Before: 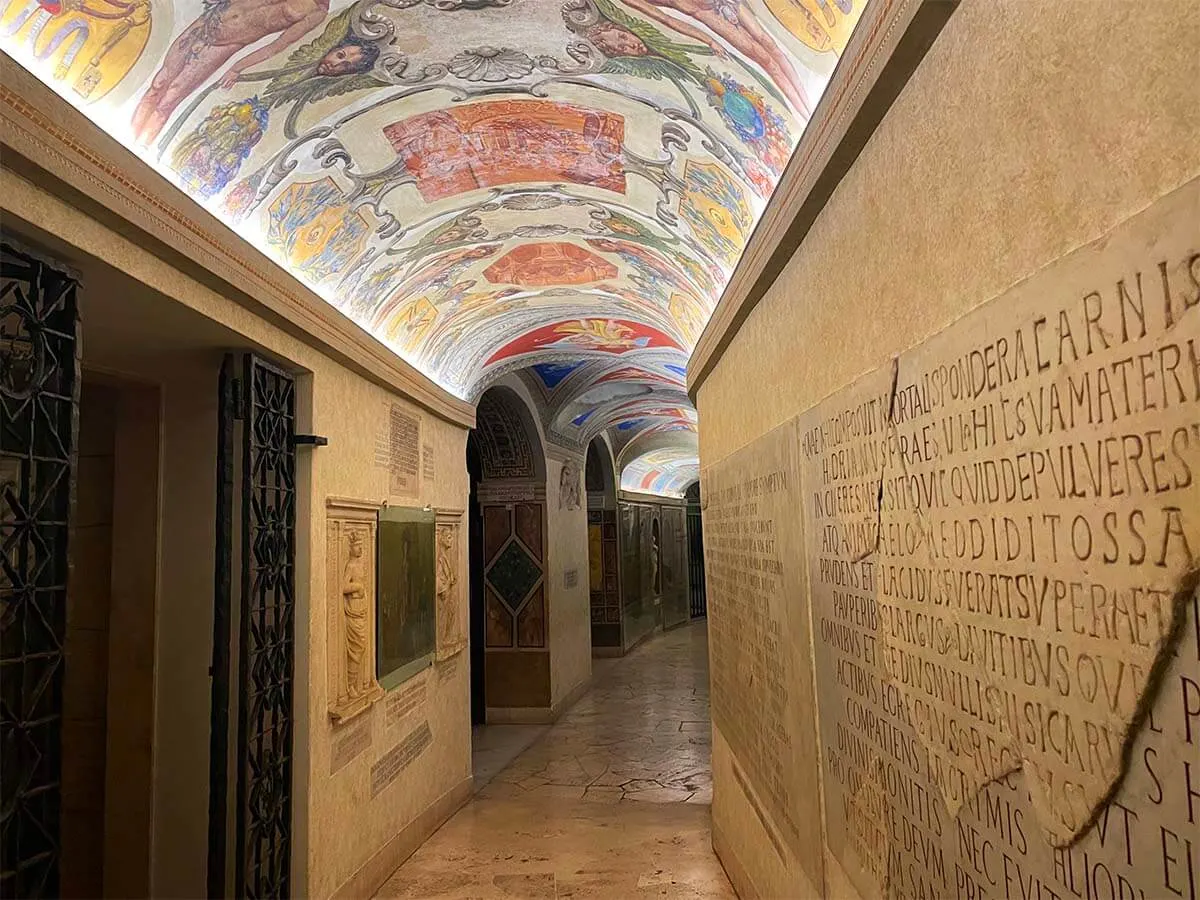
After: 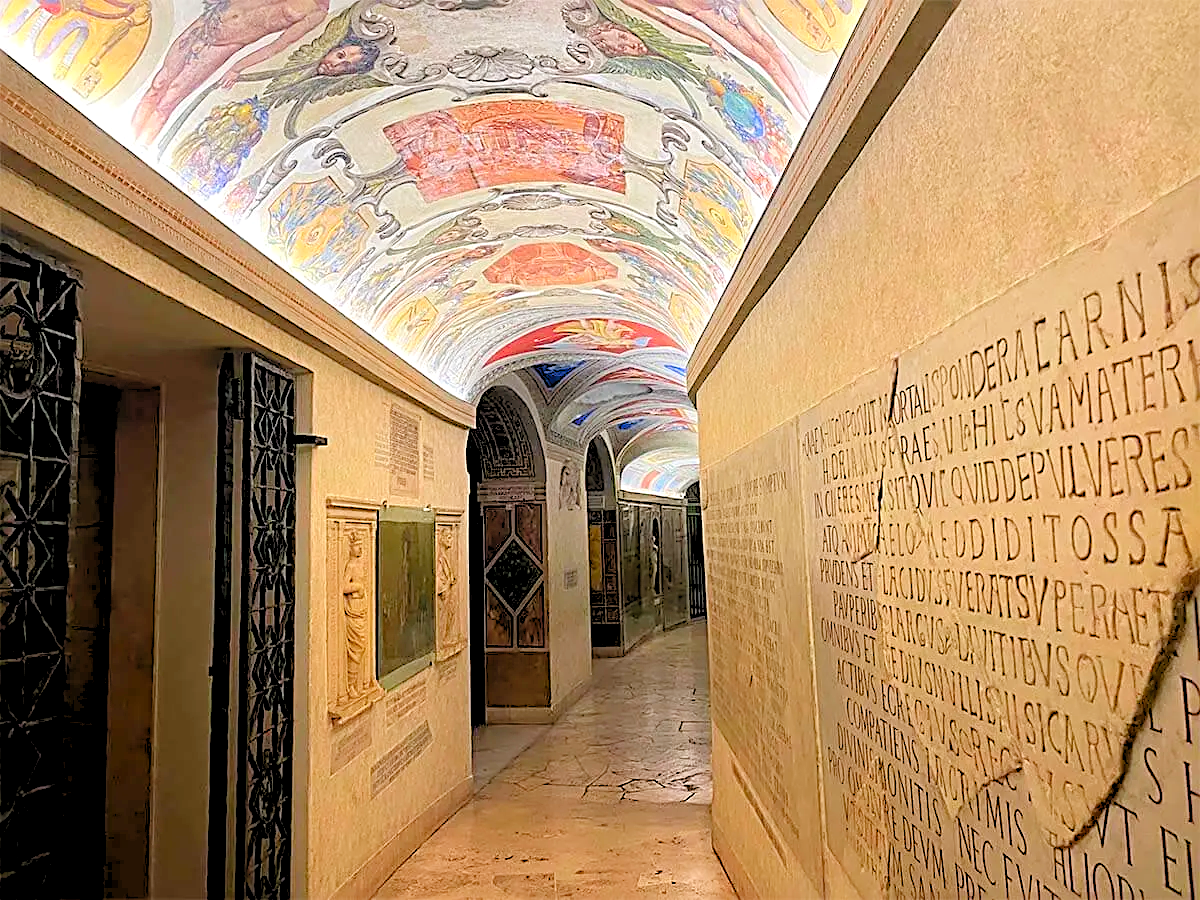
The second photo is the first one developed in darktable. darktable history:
levels: levels [0.072, 0.414, 0.976]
sharpen: radius 2.817, amount 0.715
